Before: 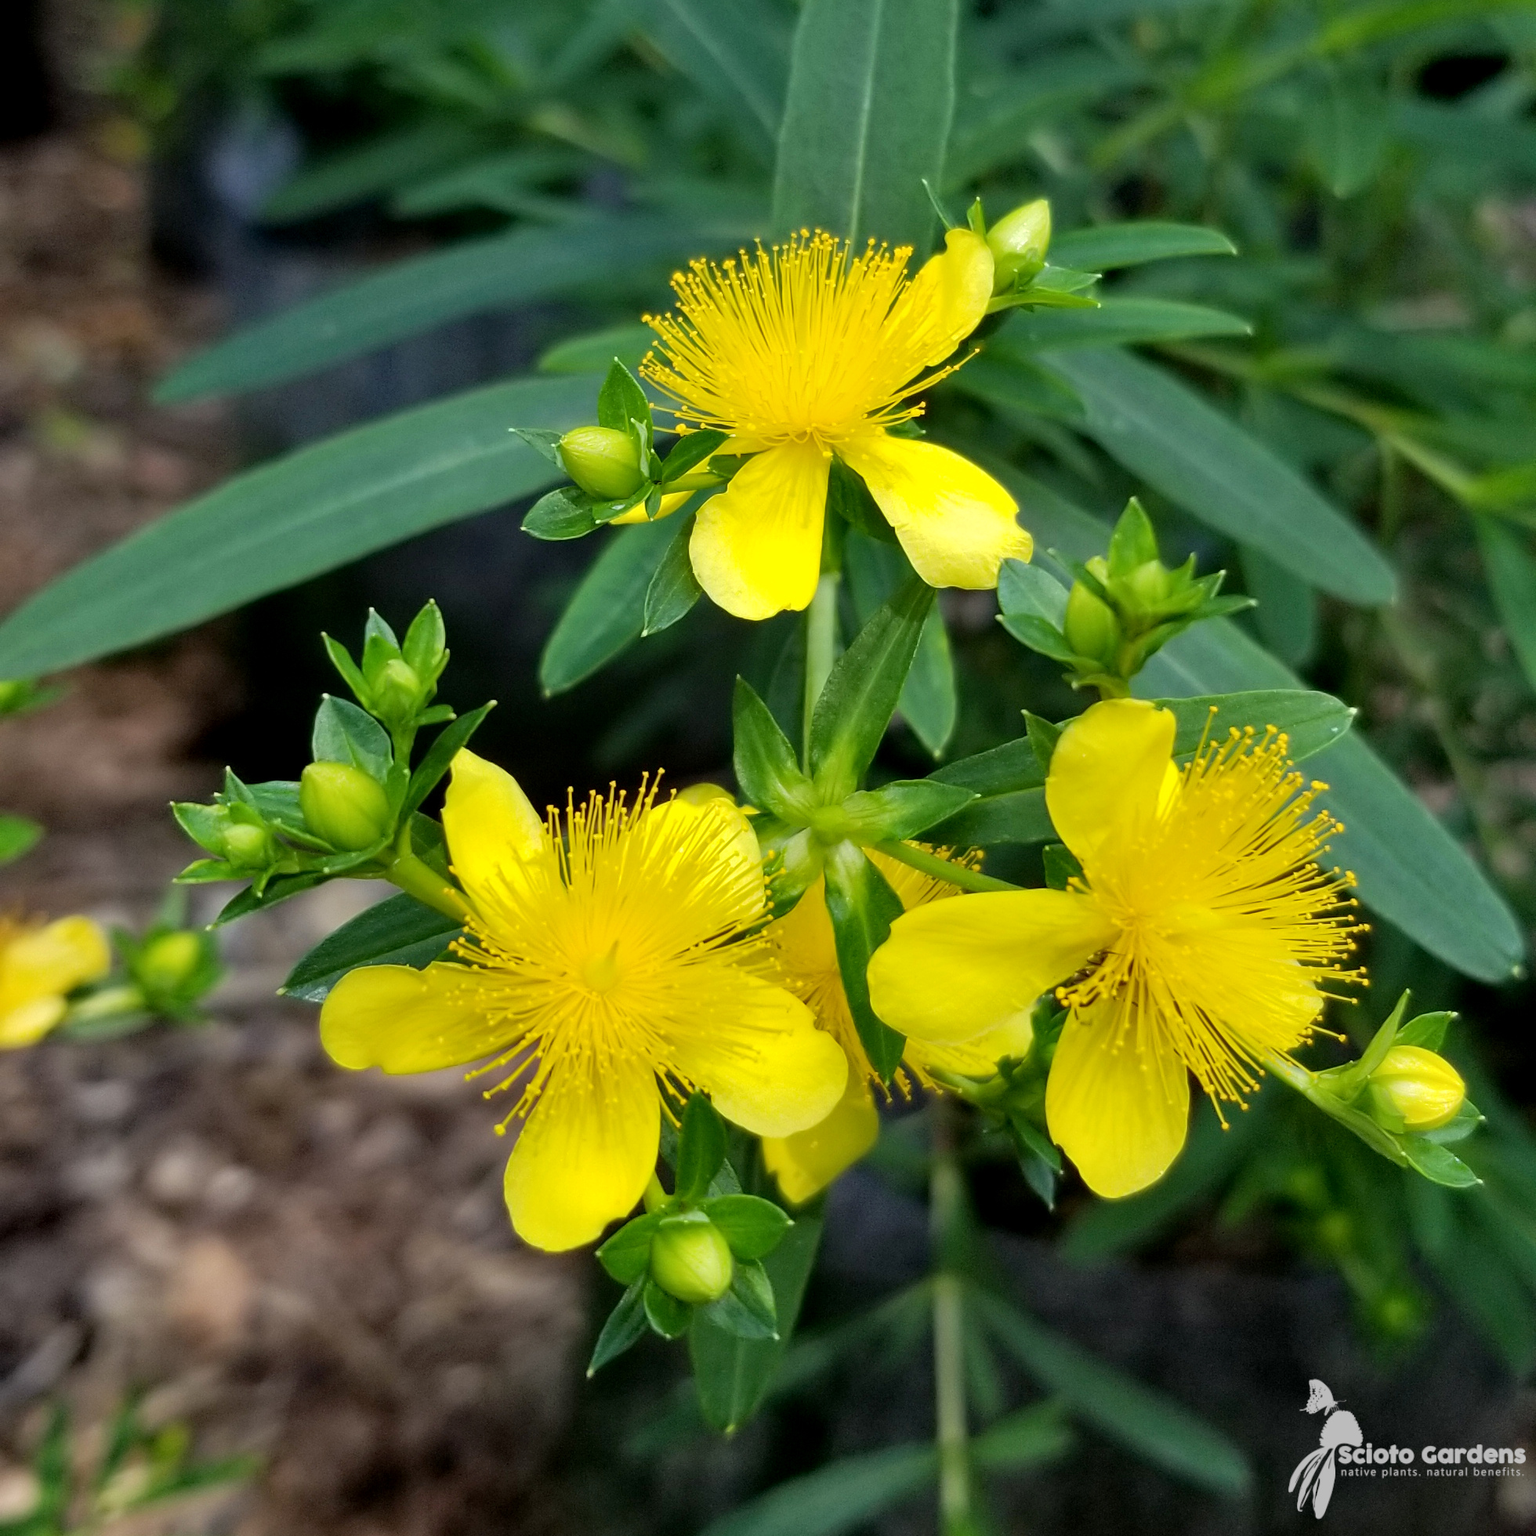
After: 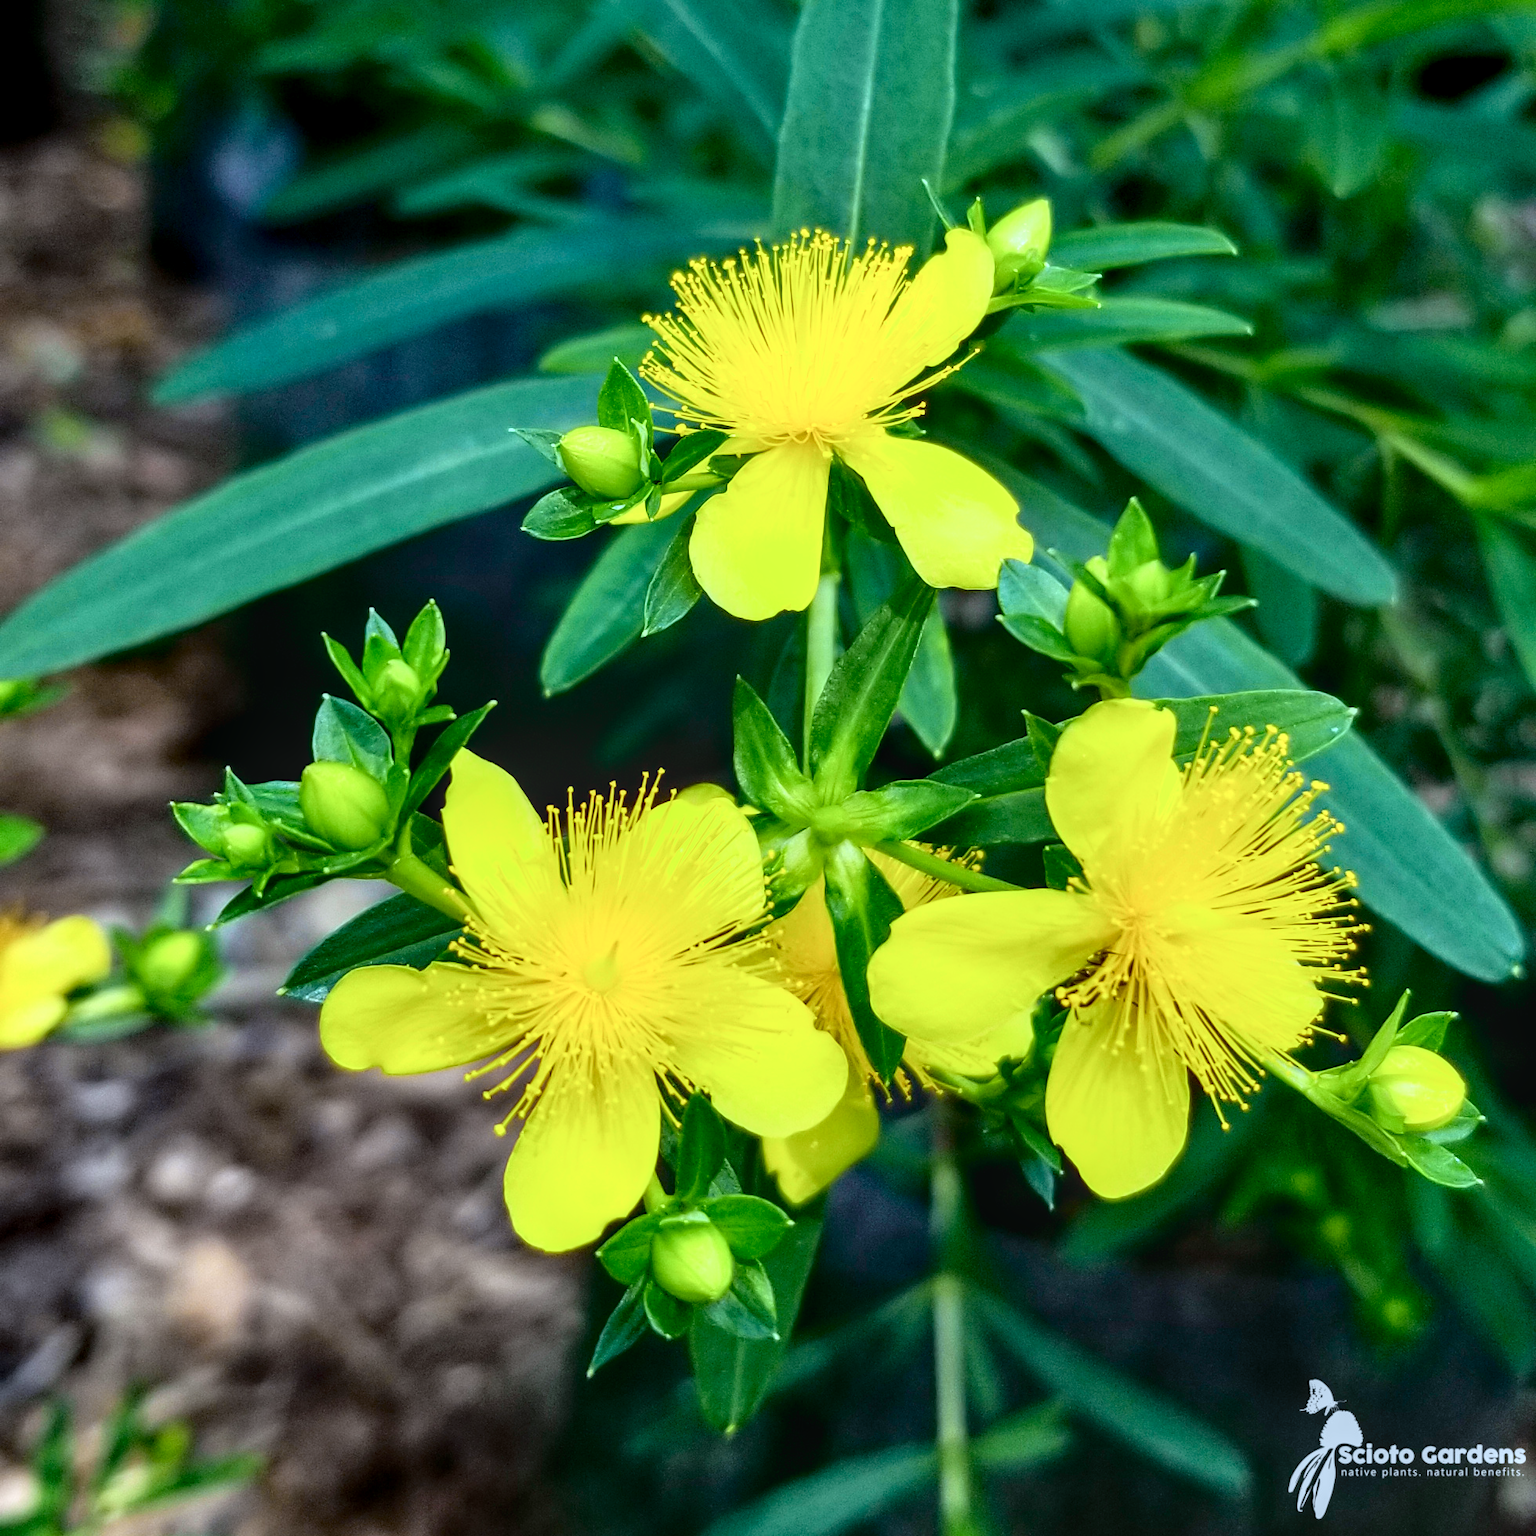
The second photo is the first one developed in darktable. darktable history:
color calibration: x 0.37, y 0.382, temperature 4313.32 K
local contrast: on, module defaults
tone curve: curves: ch0 [(0, 0.018) (0.162, 0.128) (0.434, 0.478) (0.667, 0.785) (0.819, 0.943) (1, 0.991)]; ch1 [(0, 0) (0.402, 0.36) (0.476, 0.449) (0.506, 0.505) (0.523, 0.518) (0.582, 0.586) (0.641, 0.668) (0.7, 0.741) (1, 1)]; ch2 [(0, 0) (0.416, 0.403) (0.483, 0.472) (0.503, 0.505) (0.521, 0.519) (0.547, 0.561) (0.597, 0.643) (0.699, 0.759) (0.997, 0.858)], color space Lab, independent channels
